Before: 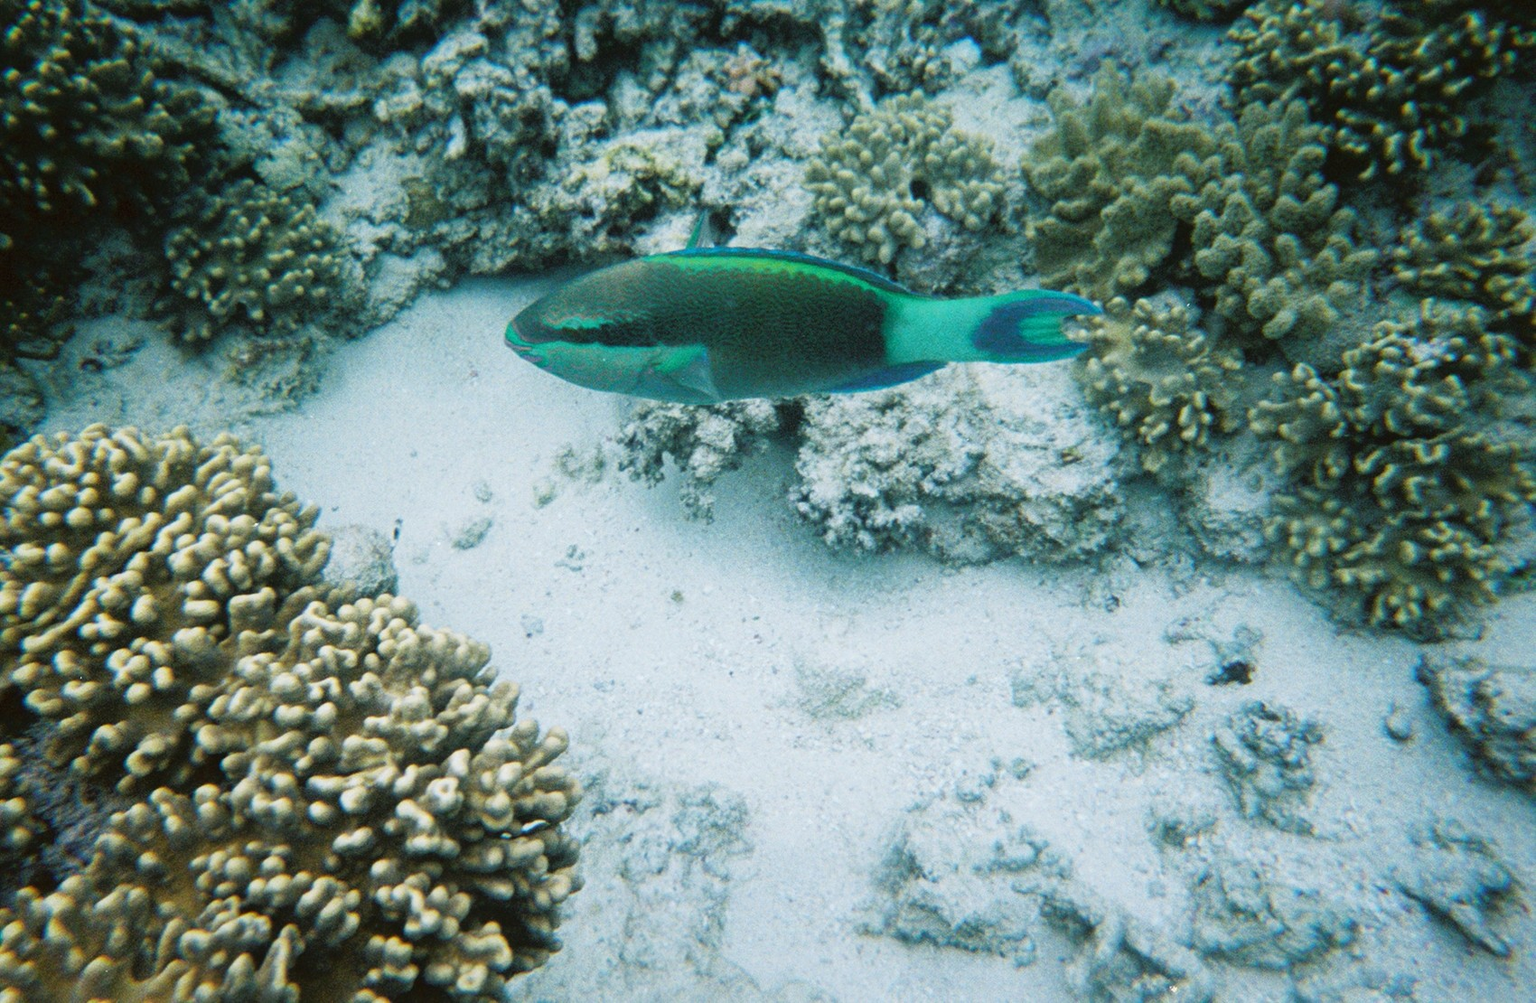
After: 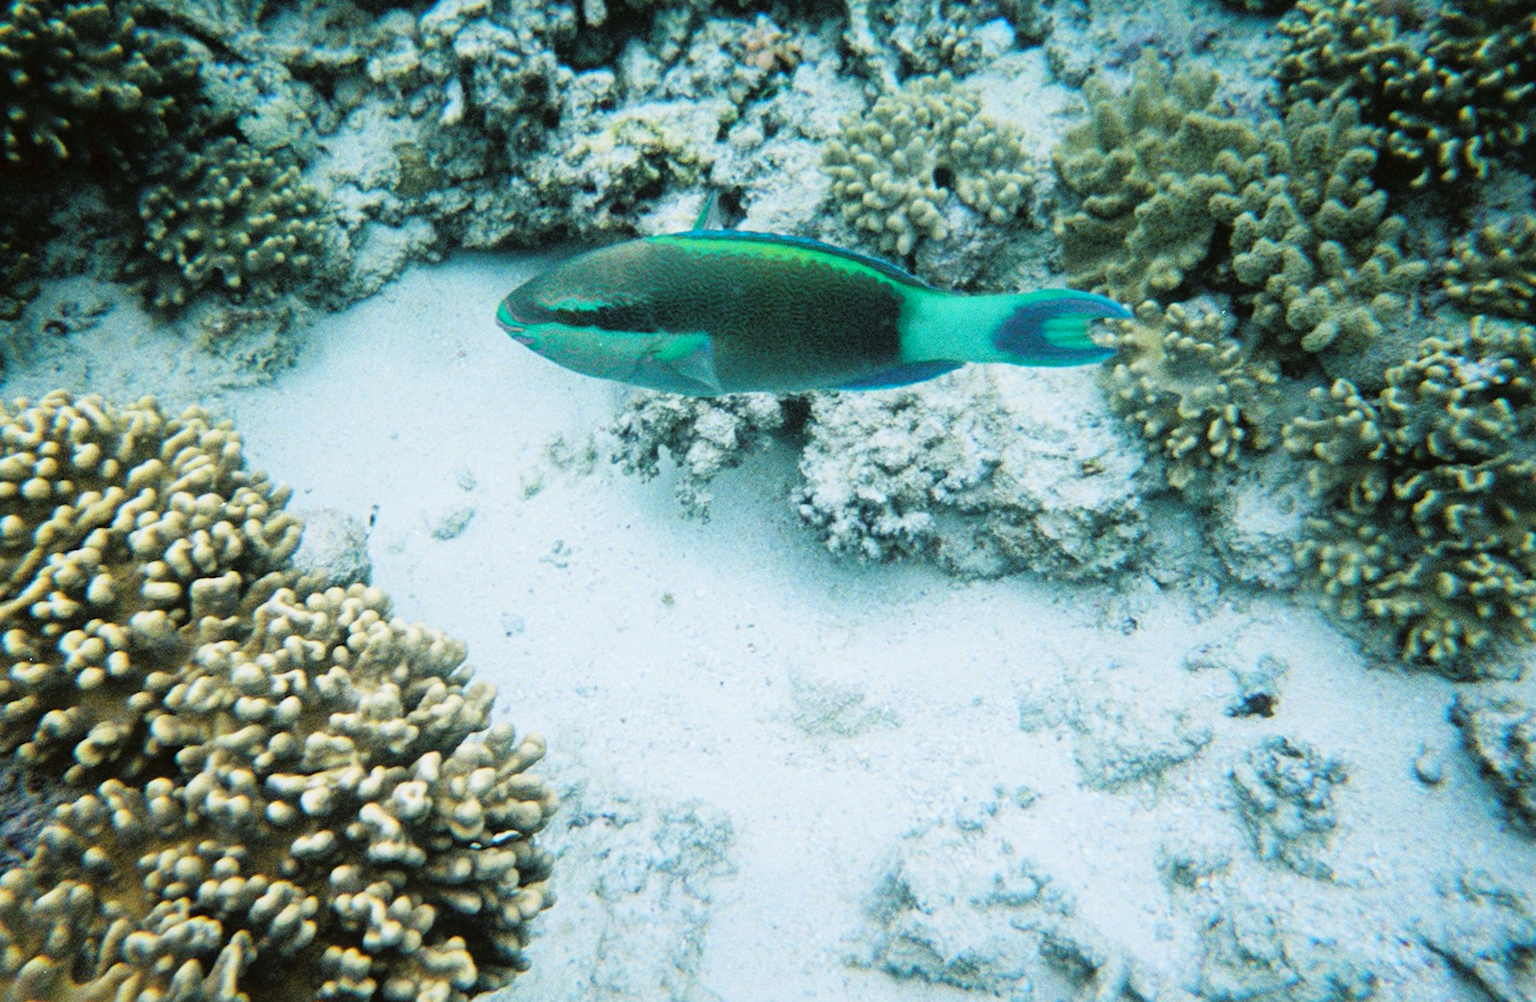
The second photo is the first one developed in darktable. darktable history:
tone curve: curves: ch0 [(0, 0) (0.004, 0.001) (0.133, 0.112) (0.325, 0.362) (0.832, 0.893) (1, 1)], color space Lab, linked channels, preserve colors none
crop and rotate: angle -2.38°
